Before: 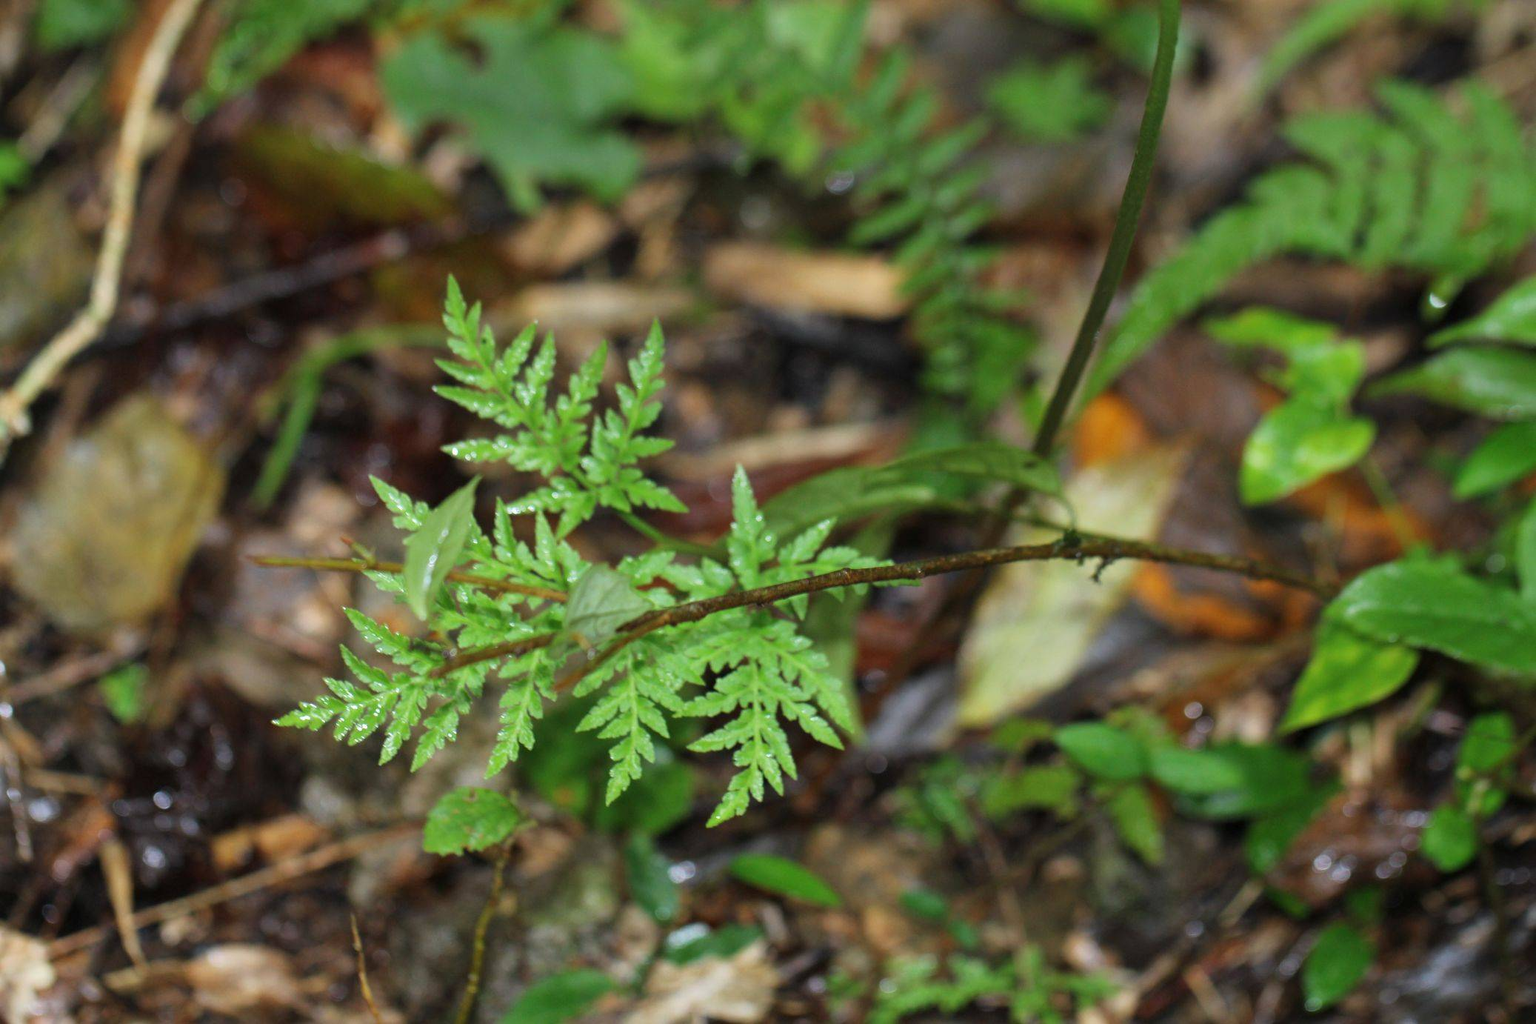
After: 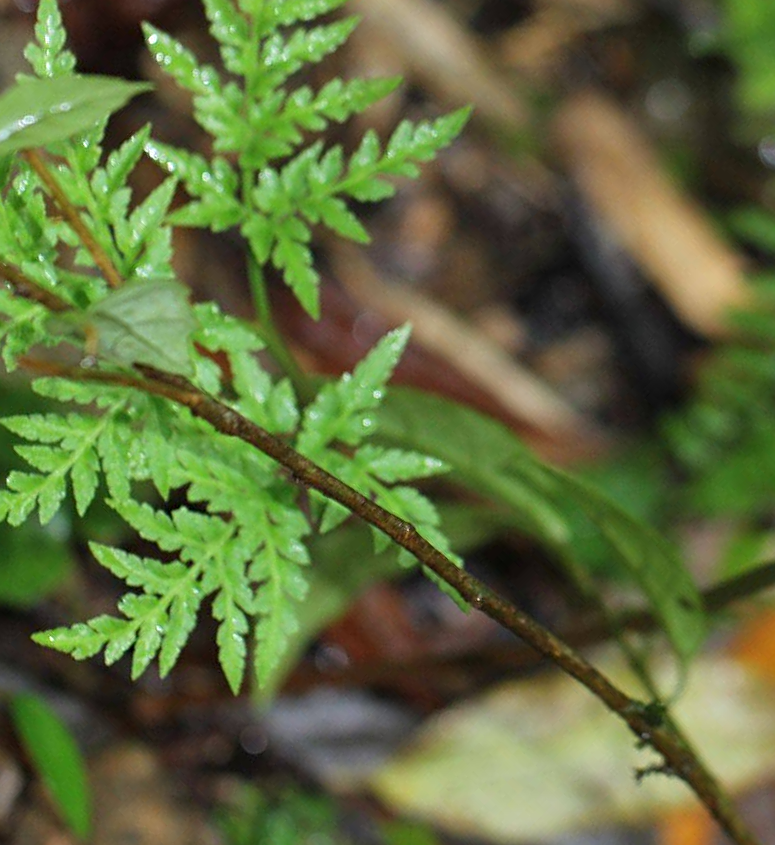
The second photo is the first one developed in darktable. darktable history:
crop and rotate: angle -45.34°, top 16.213%, right 0.926%, bottom 11.756%
sharpen: on, module defaults
